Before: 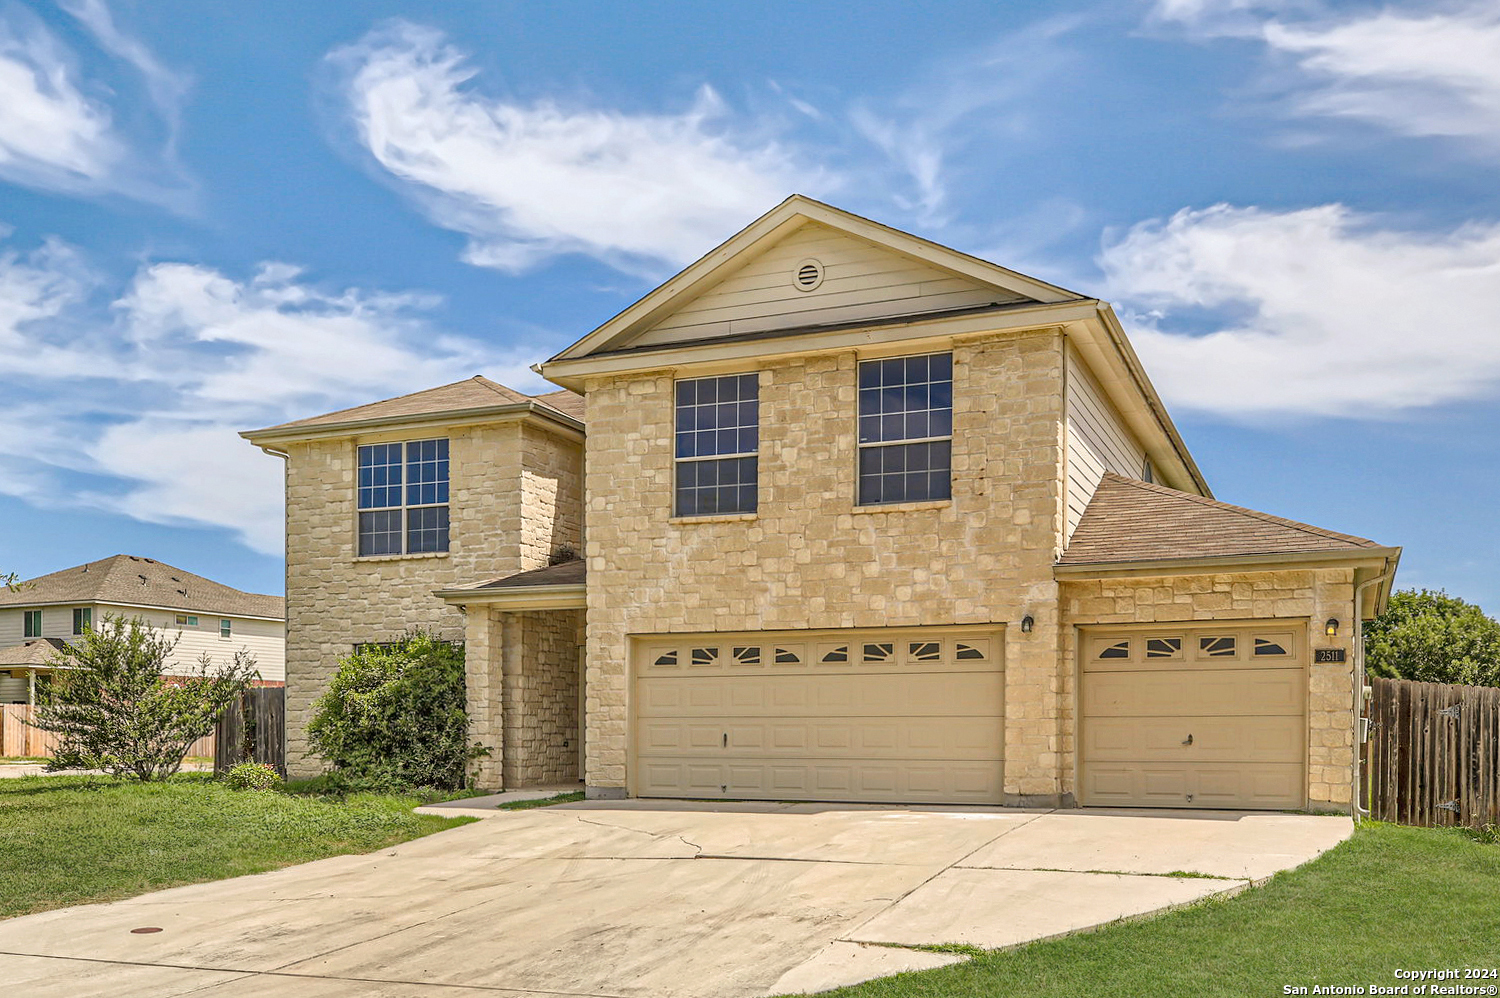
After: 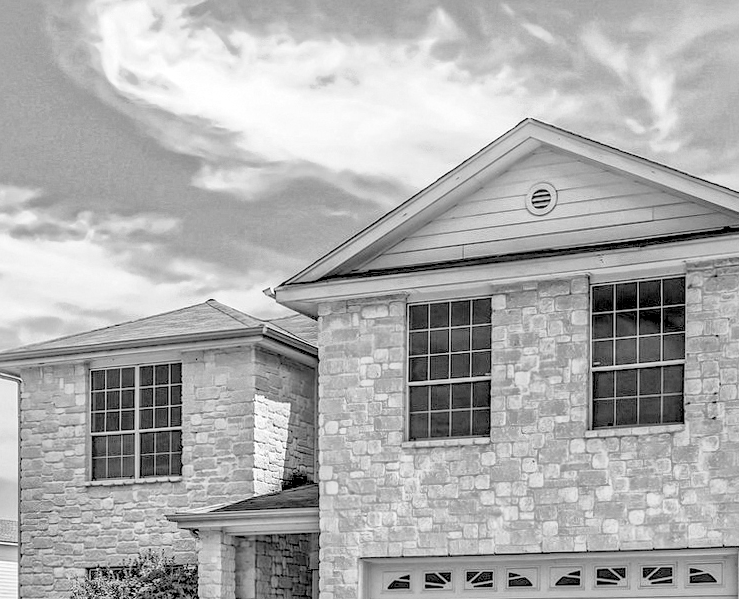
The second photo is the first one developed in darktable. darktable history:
crop: left 17.835%, top 7.675%, right 32.881%, bottom 32.213%
exposure: black level correction 0.035, exposure 0.9 EV, compensate highlight preservation false
monochrome: on, module defaults
global tonemap: drago (1, 100), detail 1
local contrast: on, module defaults
